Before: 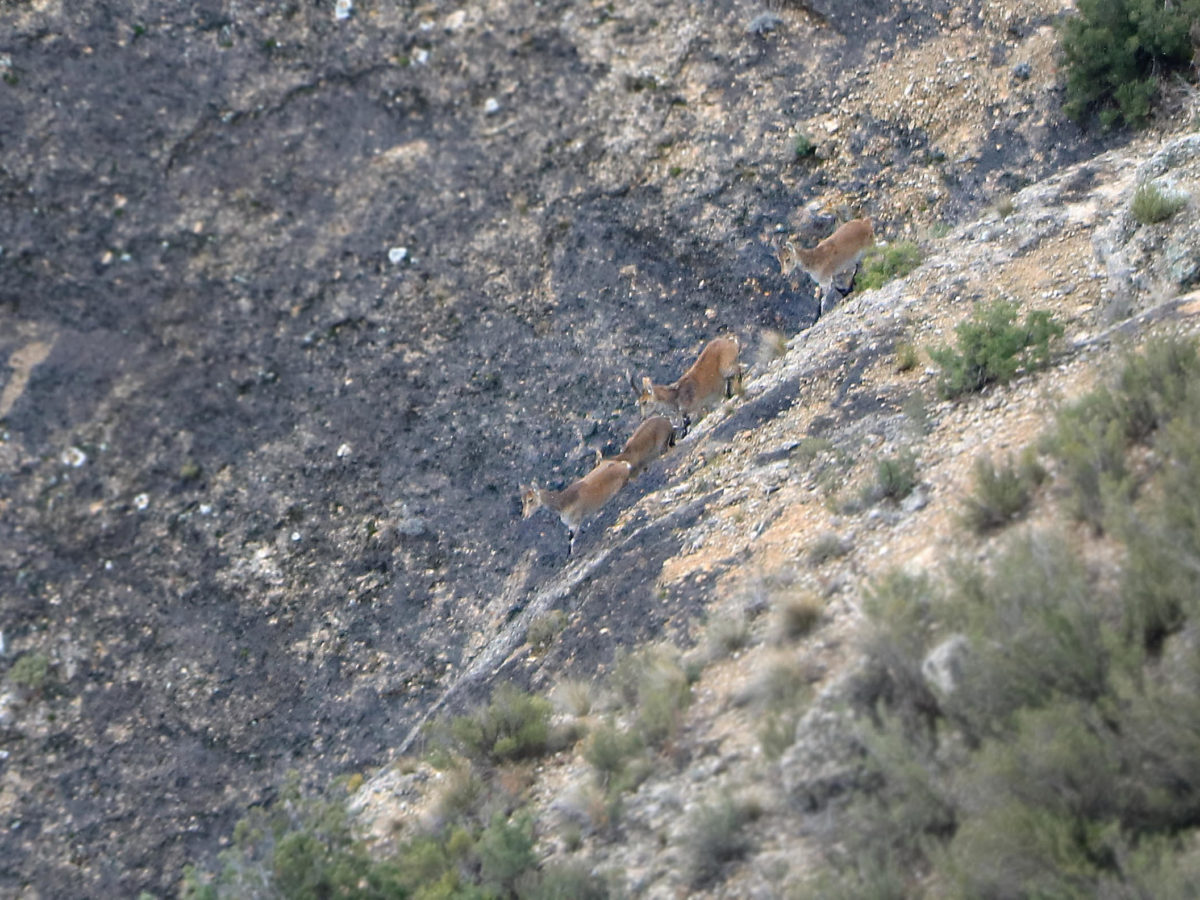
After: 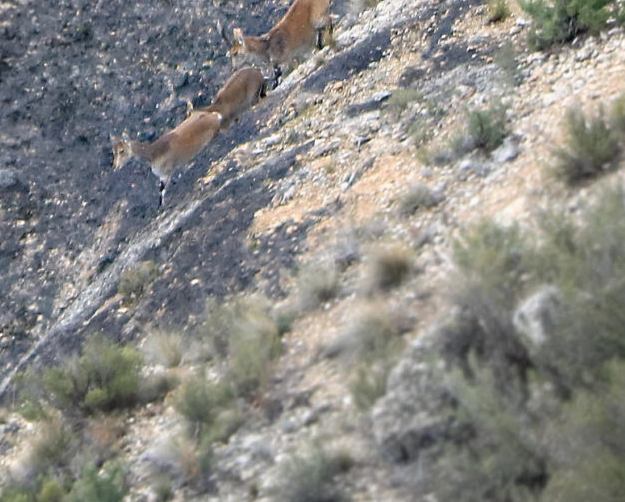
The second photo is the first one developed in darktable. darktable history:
crop: left 34.158%, top 38.836%, right 13.714%, bottom 5.278%
shadows and highlights: shadows -63.44, white point adjustment -5.12, highlights 61.05
